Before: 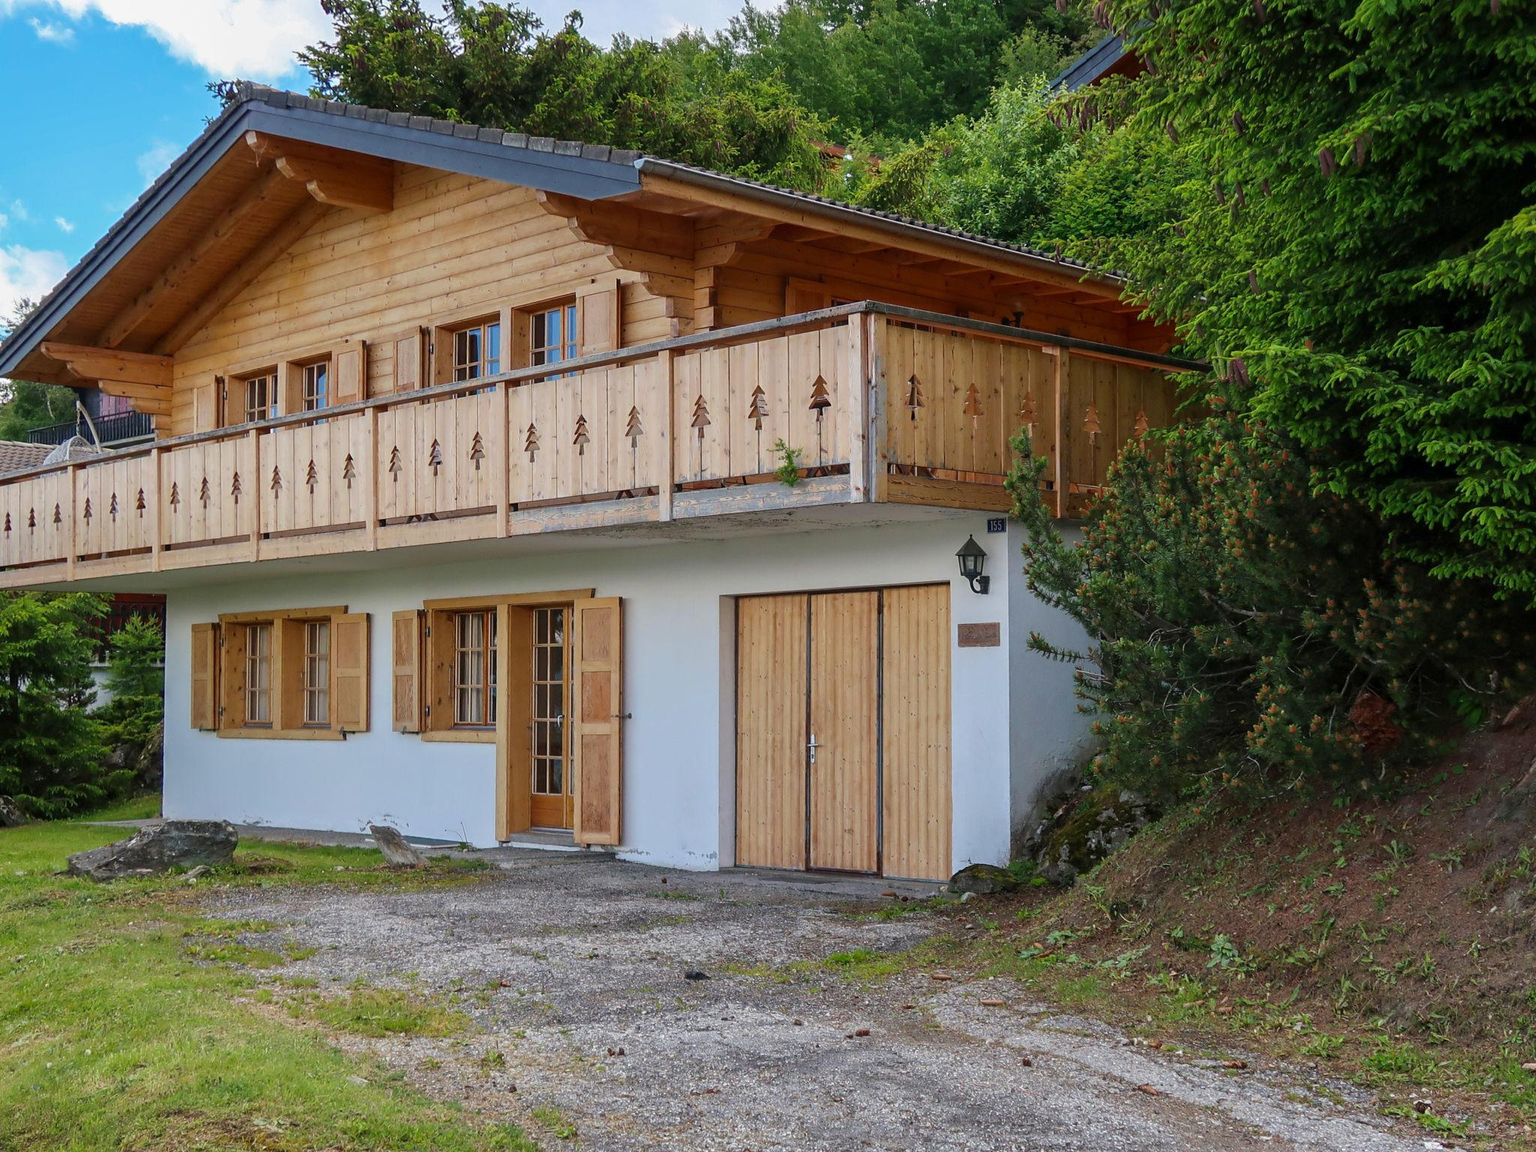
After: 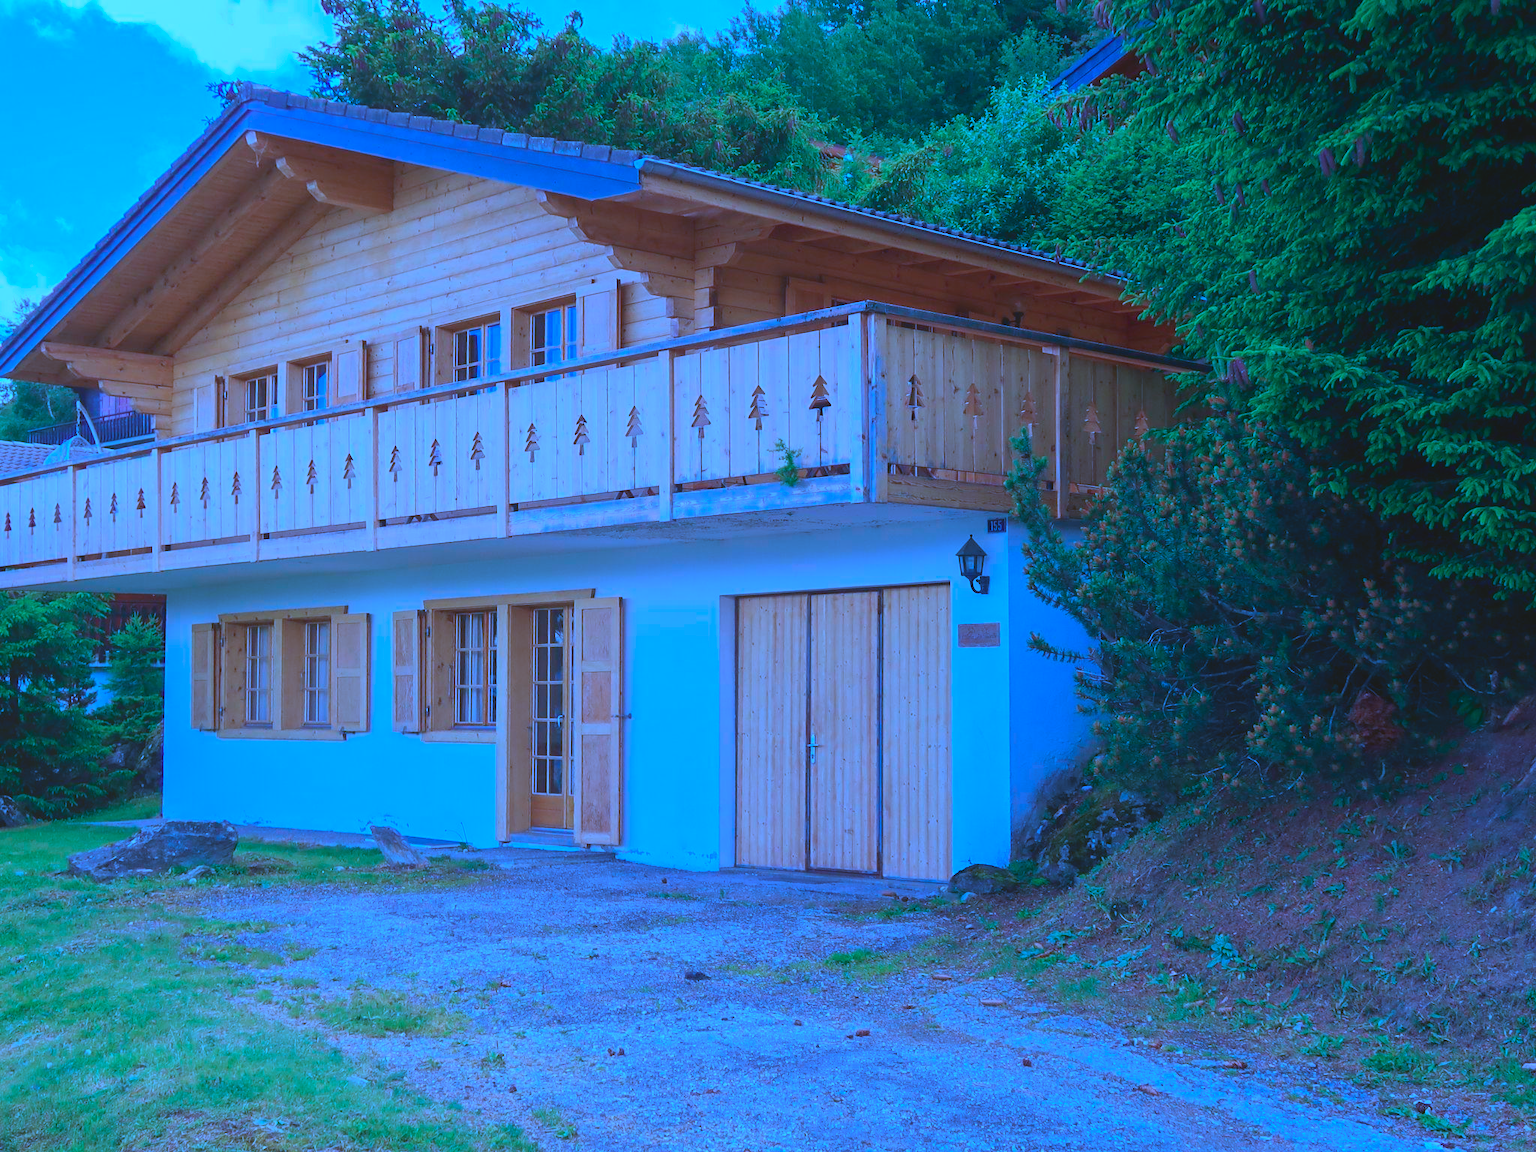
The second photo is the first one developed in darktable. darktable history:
local contrast: detail 72%
color calibration: illuminant as shot in camera, x 0.482, y 0.431, temperature 2424.91 K
exposure: exposure 0.134 EV, compensate highlight preservation false
